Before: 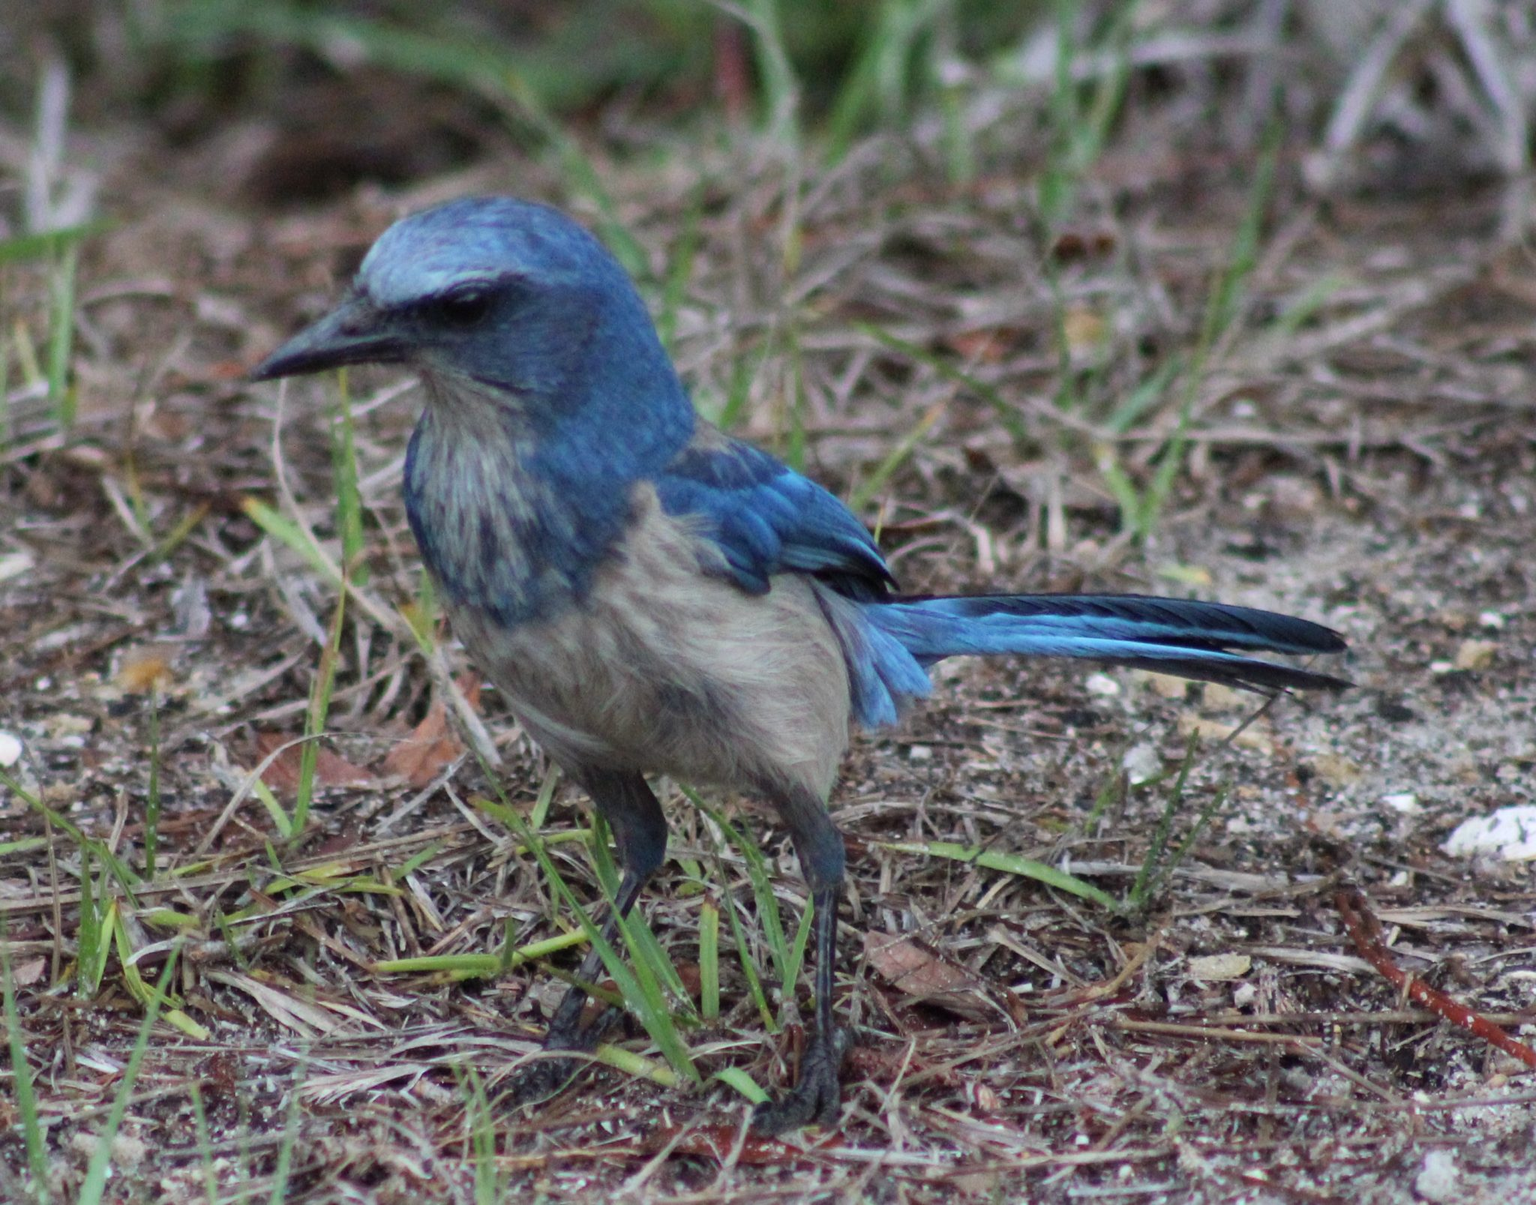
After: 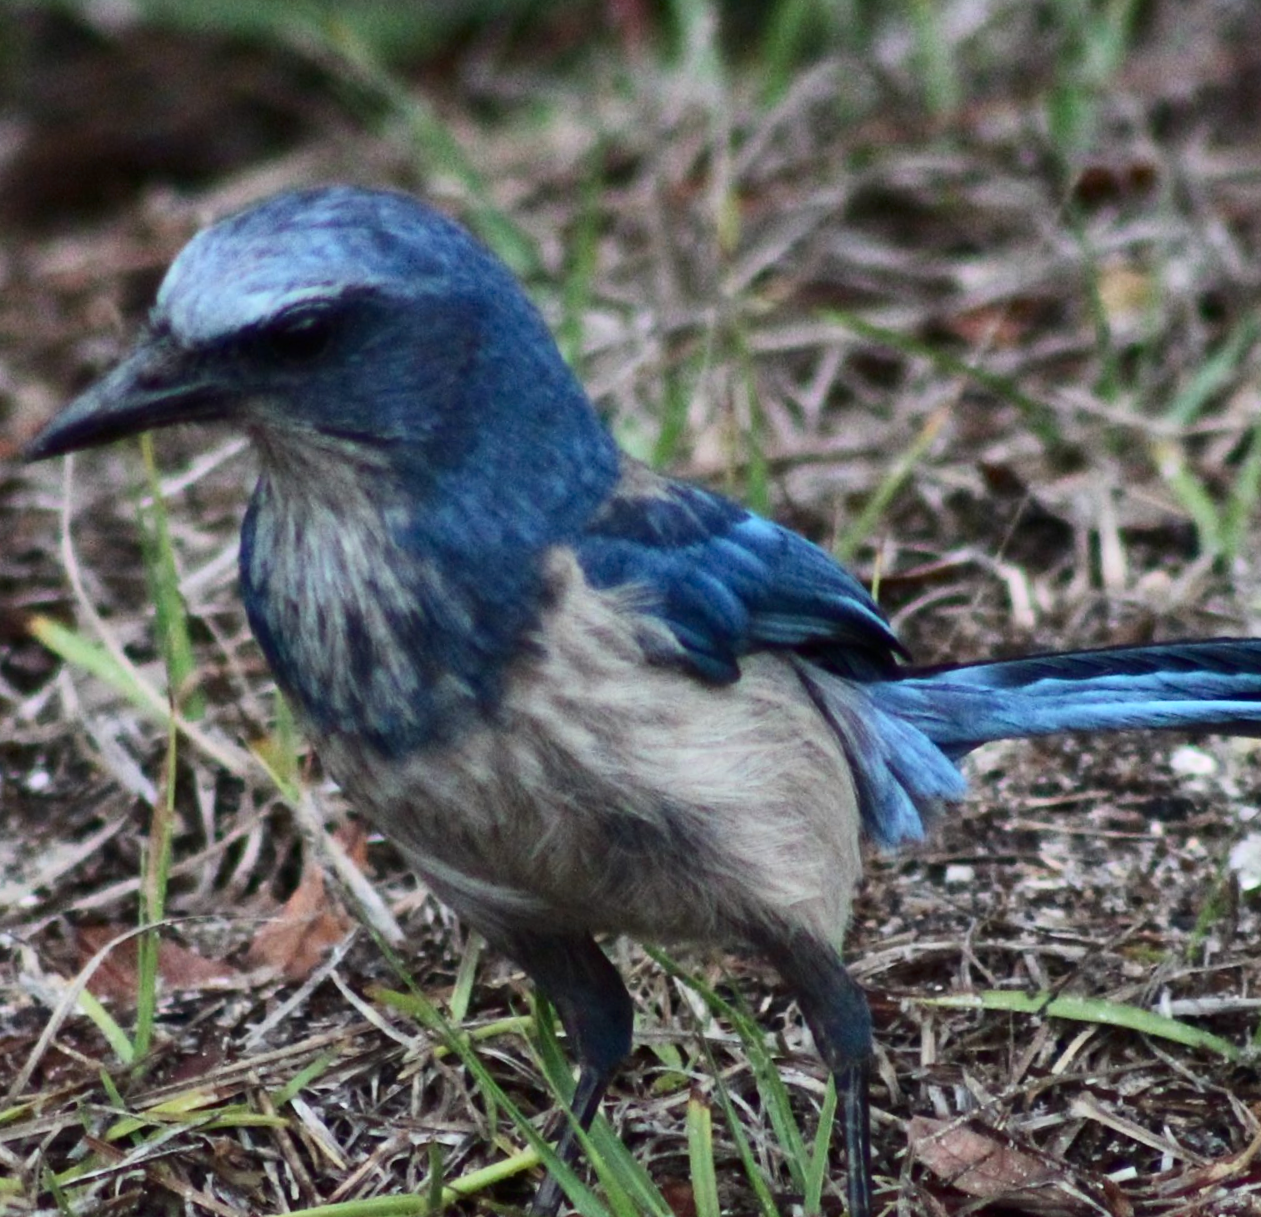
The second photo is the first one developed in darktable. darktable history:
contrast brightness saturation: contrast 0.28
crop: left 16.202%, top 11.208%, right 26.045%, bottom 20.557%
rotate and perspective: rotation -5.2°, automatic cropping off
